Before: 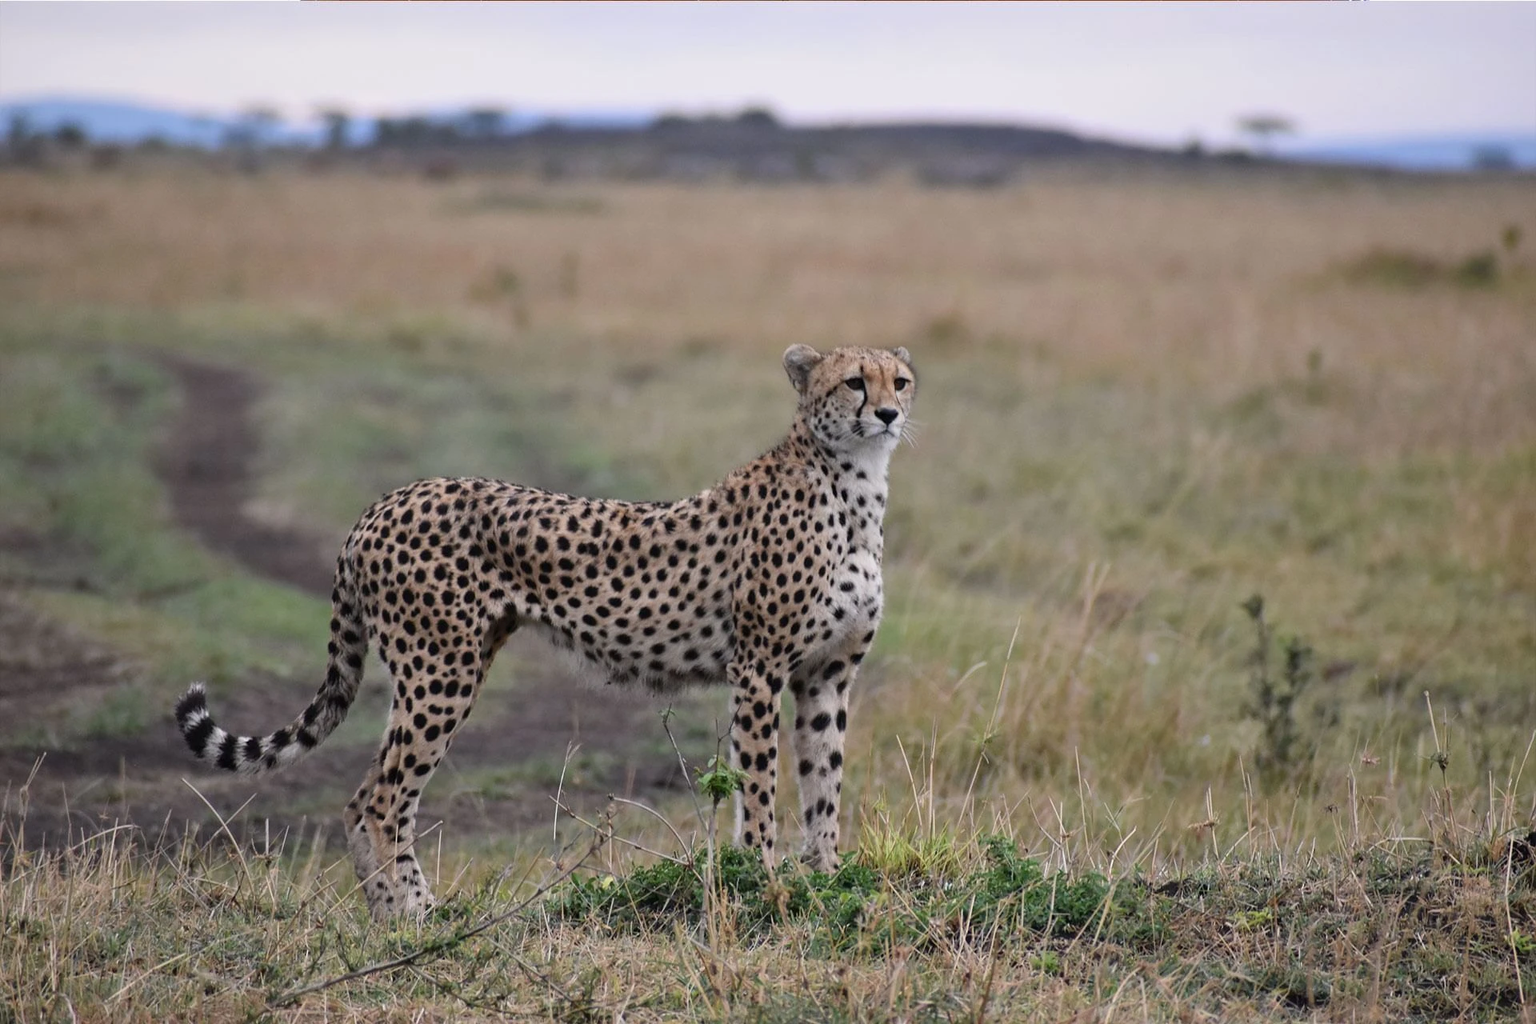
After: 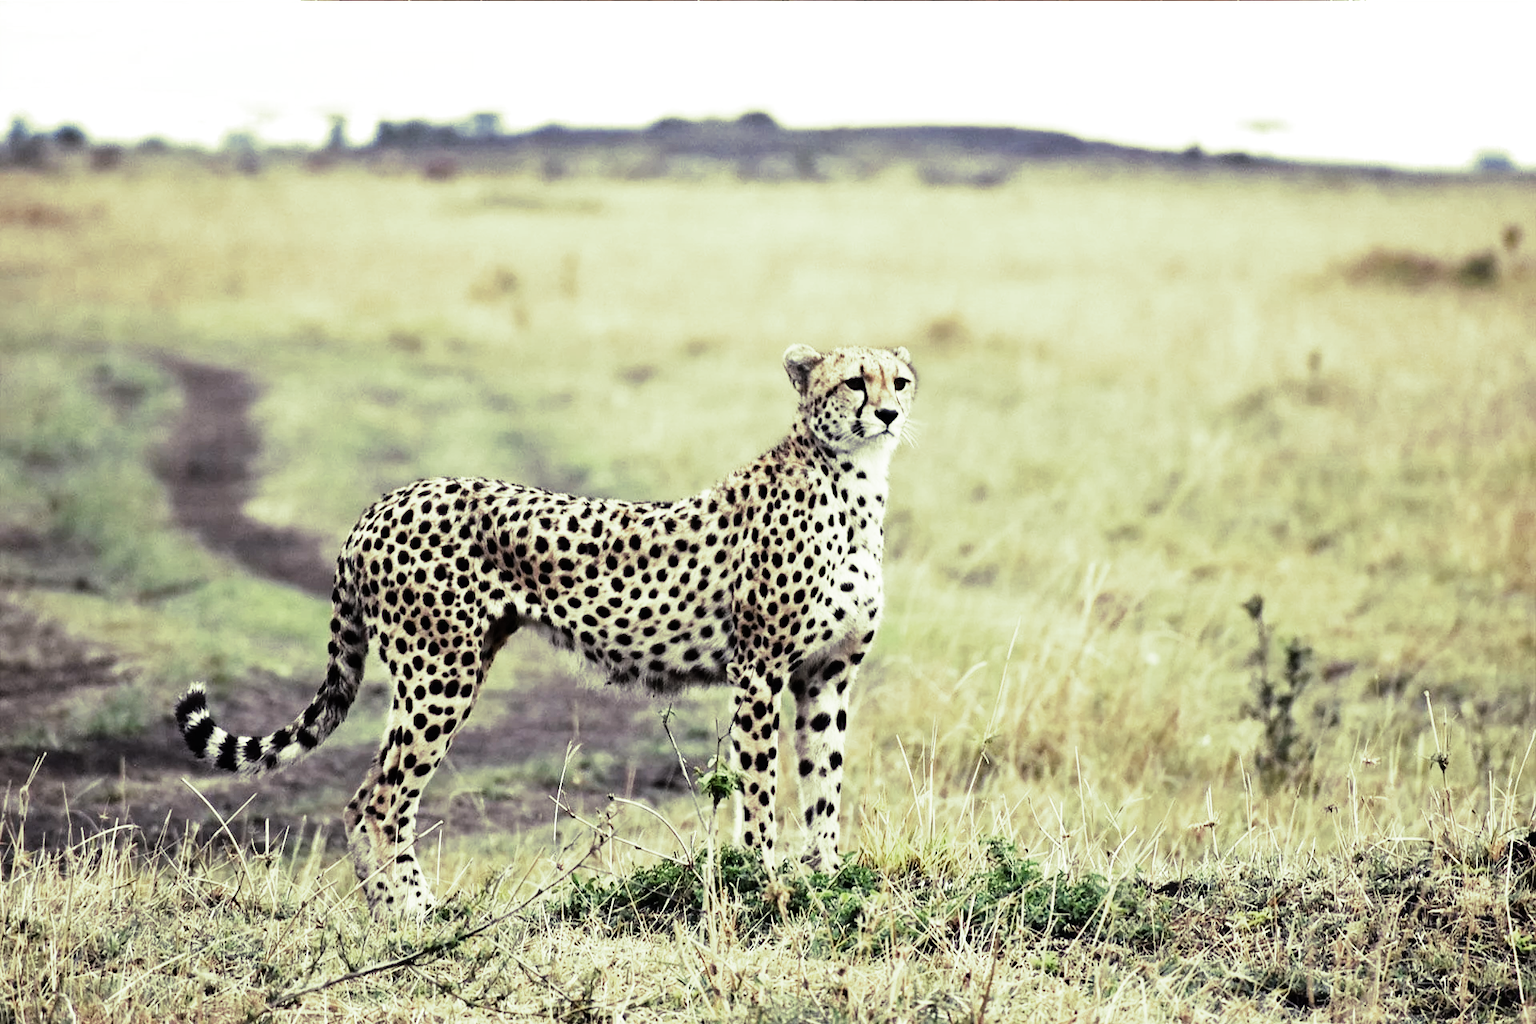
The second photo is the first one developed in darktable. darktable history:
rgb curve: curves: ch0 [(0, 0) (0.21, 0.15) (0.24, 0.21) (0.5, 0.75) (0.75, 0.96) (0.89, 0.99) (1, 1)]; ch1 [(0, 0.02) (0.21, 0.13) (0.25, 0.2) (0.5, 0.67) (0.75, 0.9) (0.89, 0.97) (1, 1)]; ch2 [(0, 0.02) (0.21, 0.13) (0.25, 0.2) (0.5, 0.67) (0.75, 0.9) (0.89, 0.97) (1, 1)], compensate middle gray true
split-toning: shadows › hue 290.82°, shadows › saturation 0.34, highlights › saturation 0.38, balance 0, compress 50%
